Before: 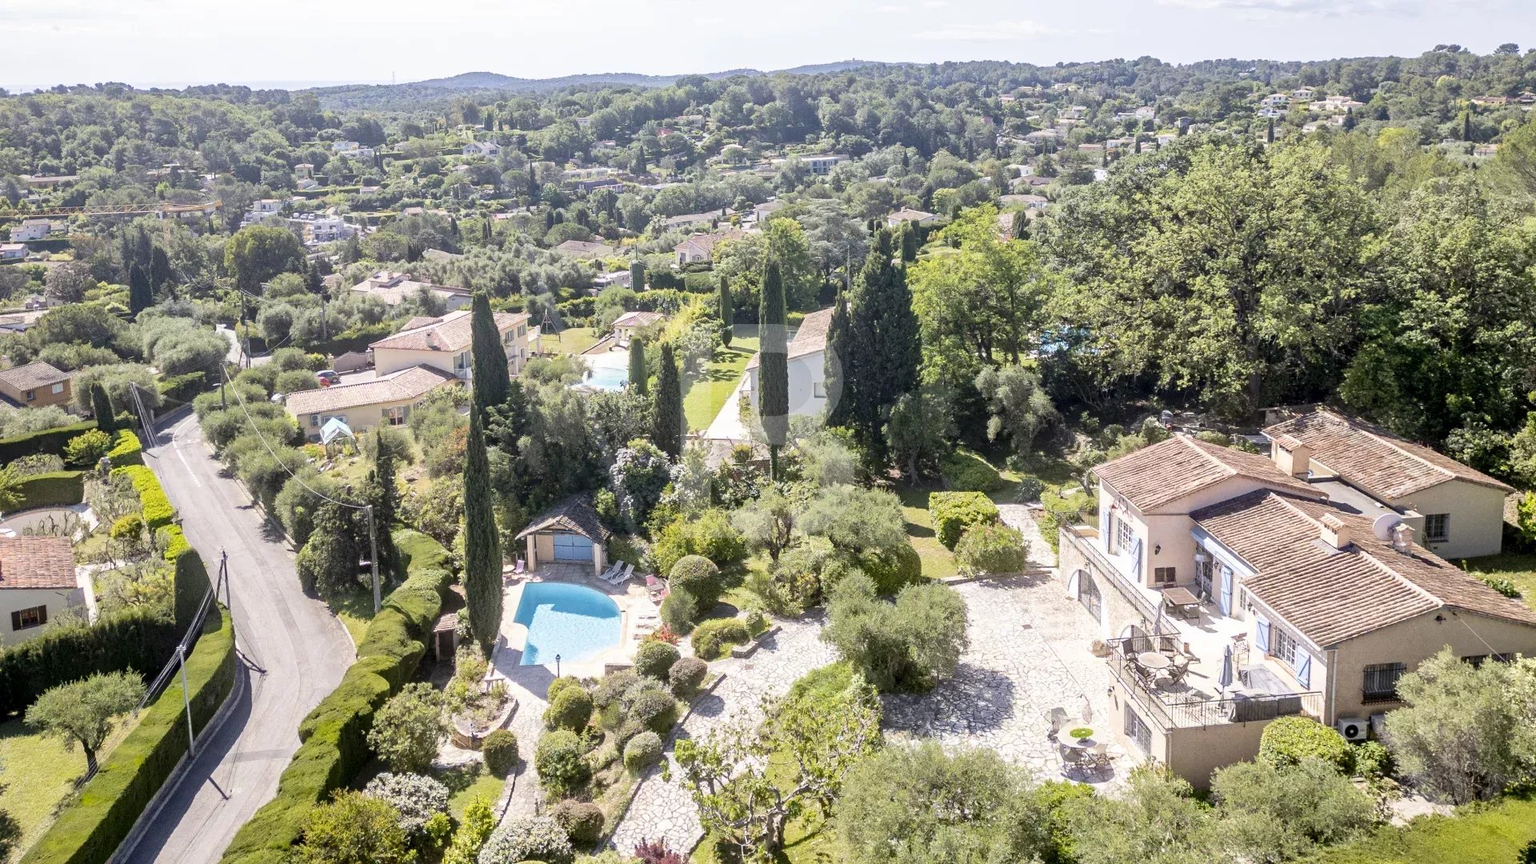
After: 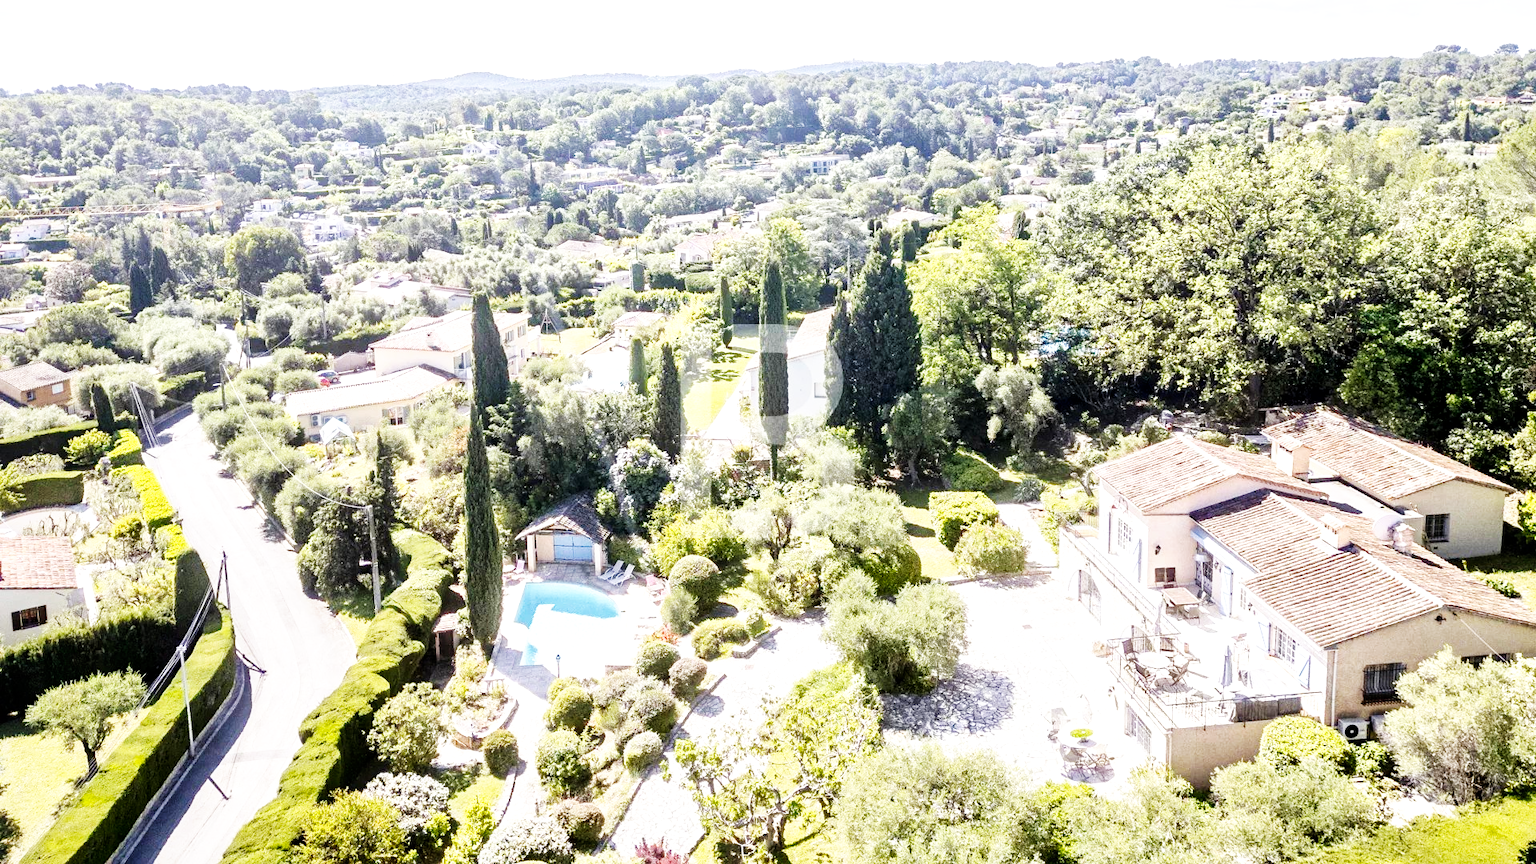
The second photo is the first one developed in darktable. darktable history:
base curve: curves: ch0 [(0, 0) (0.007, 0.004) (0.027, 0.03) (0.046, 0.07) (0.207, 0.54) (0.442, 0.872) (0.673, 0.972) (1, 1)], preserve colors none
local contrast: mode bilateral grid, contrast 20, coarseness 50, detail 120%, midtone range 0.2
